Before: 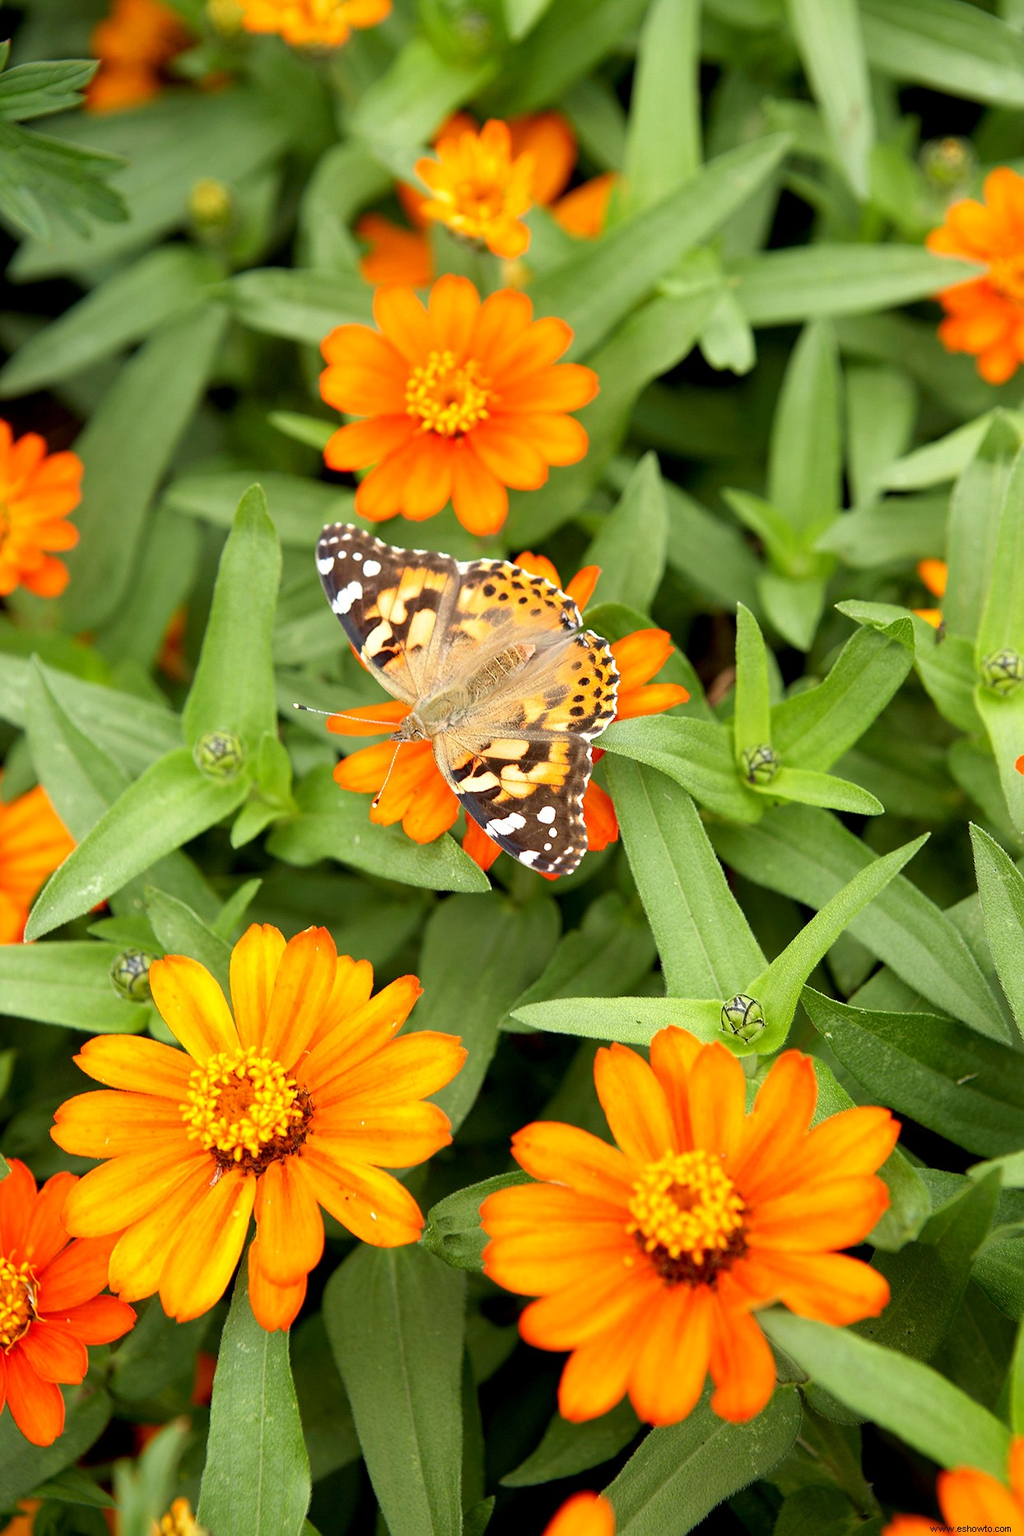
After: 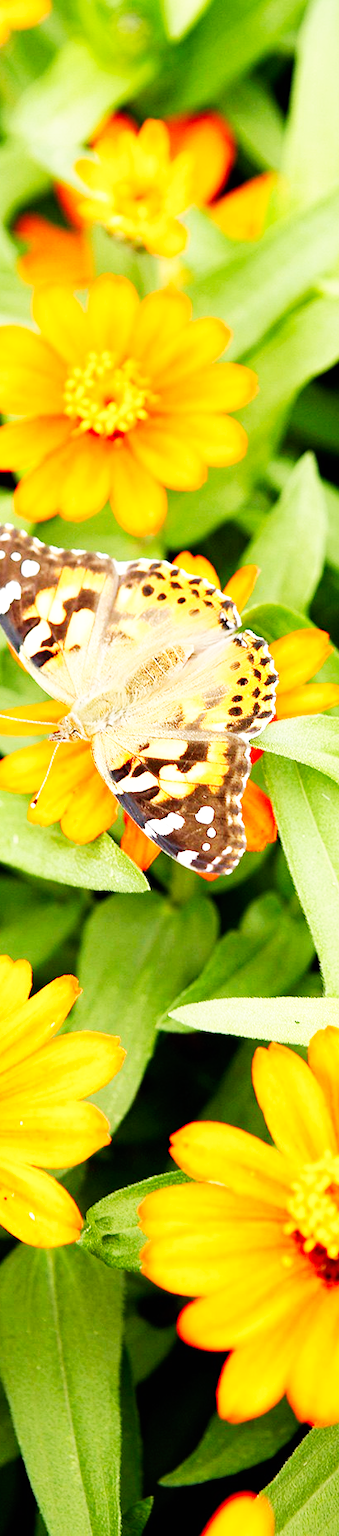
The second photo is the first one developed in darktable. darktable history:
crop: left 33.36%, right 33.36%
base curve: curves: ch0 [(0, 0) (0.007, 0.004) (0.027, 0.03) (0.046, 0.07) (0.207, 0.54) (0.442, 0.872) (0.673, 0.972) (1, 1)], preserve colors none
